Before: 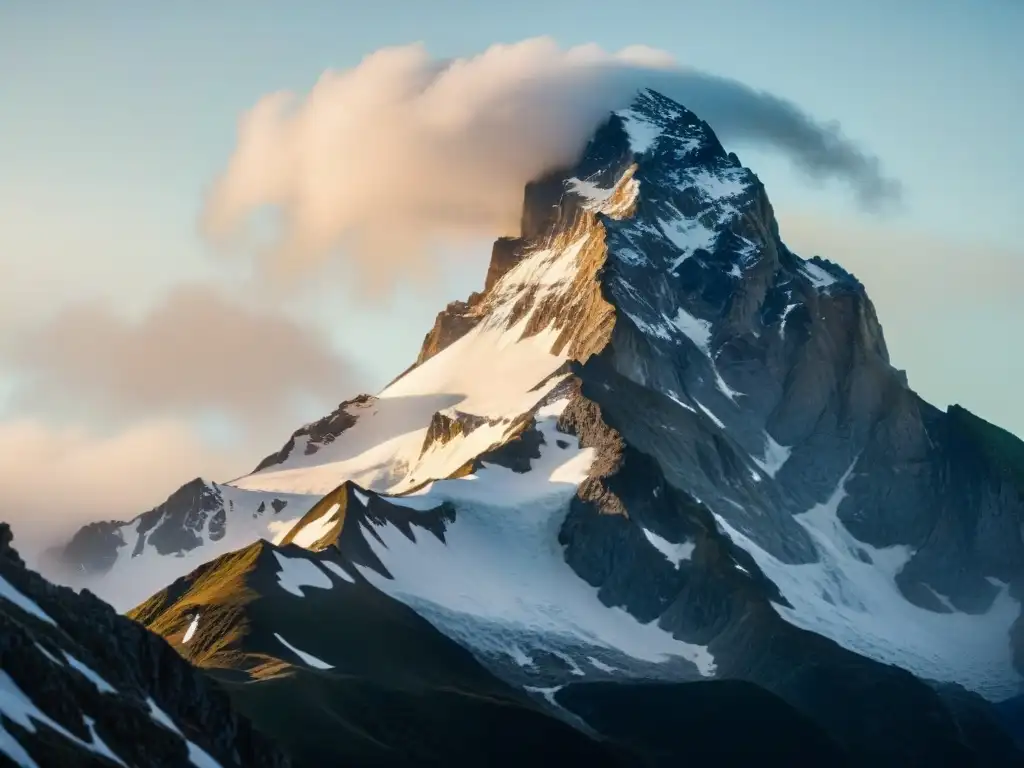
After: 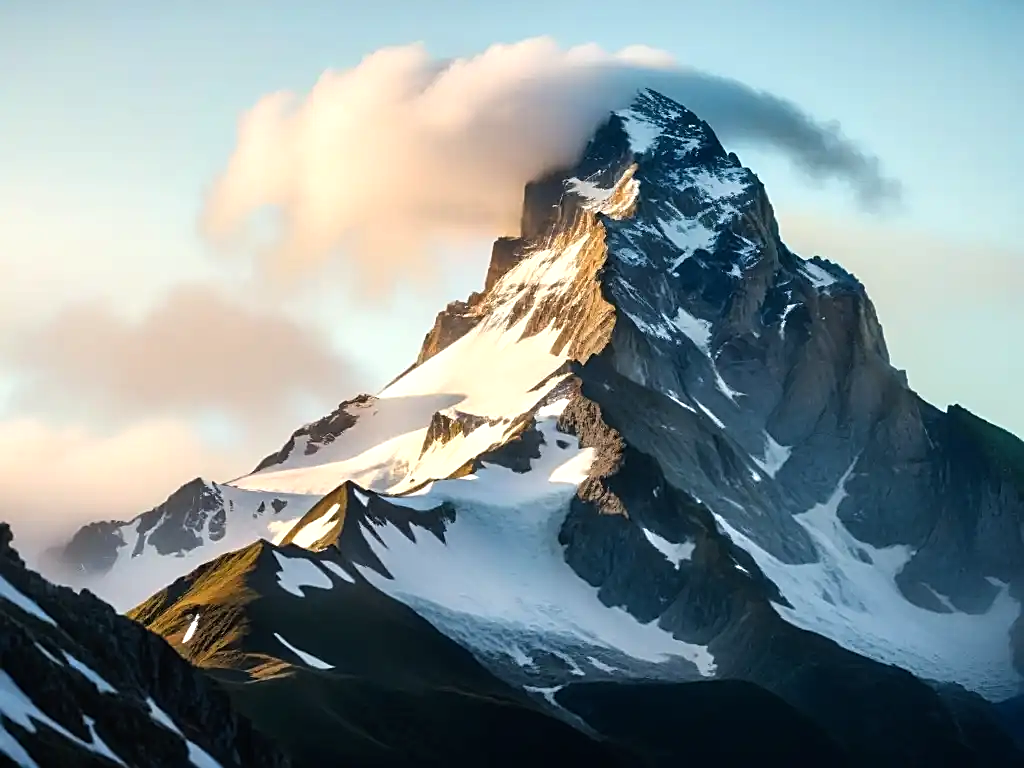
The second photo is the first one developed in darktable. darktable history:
sharpen: on, module defaults
tone equalizer: -8 EV -0.451 EV, -7 EV -0.37 EV, -6 EV -0.294 EV, -5 EV -0.199 EV, -3 EV 0.242 EV, -2 EV 0.347 EV, -1 EV 0.385 EV, +0 EV 0.446 EV
